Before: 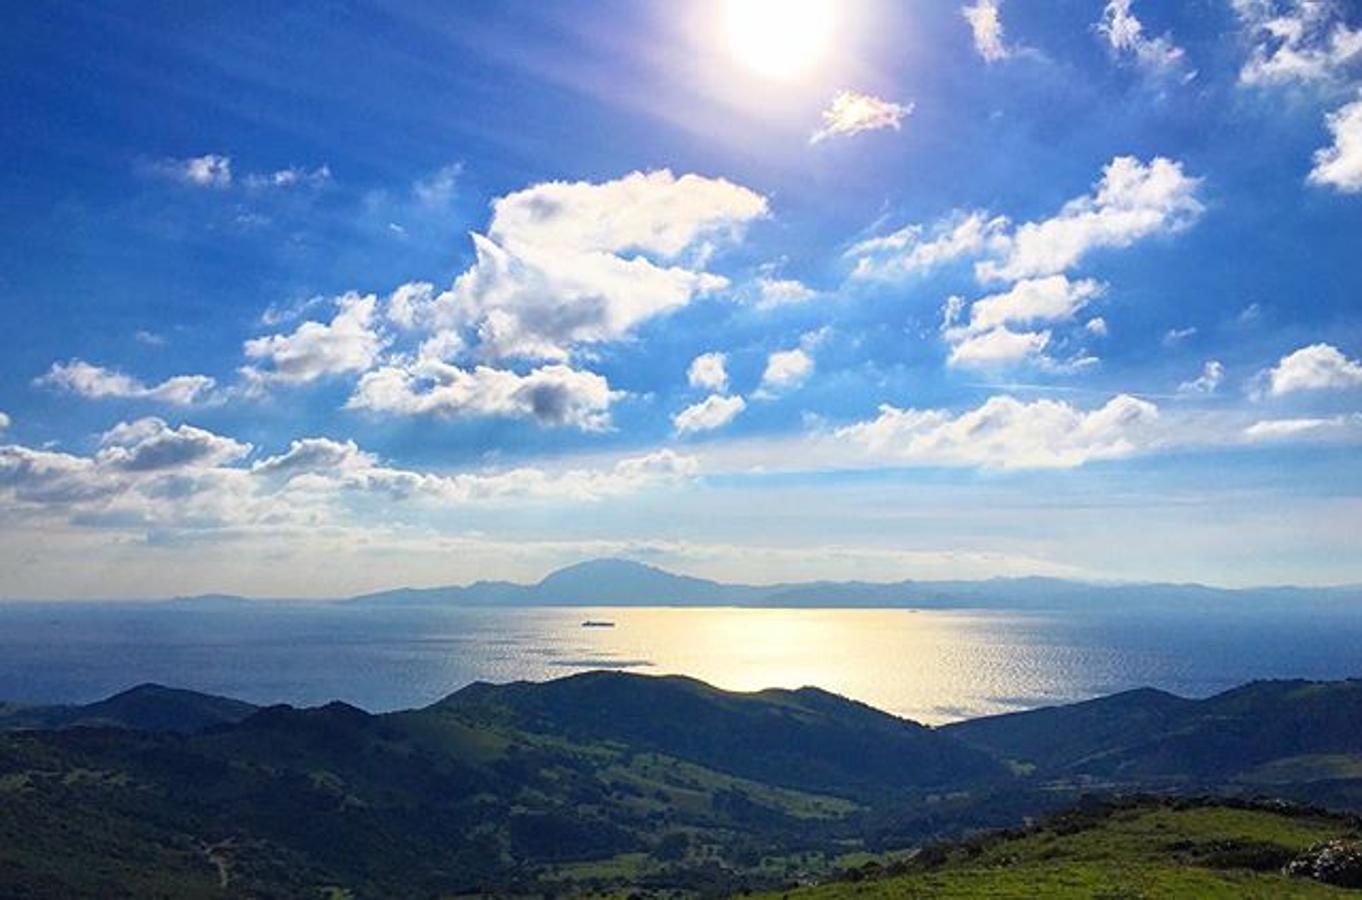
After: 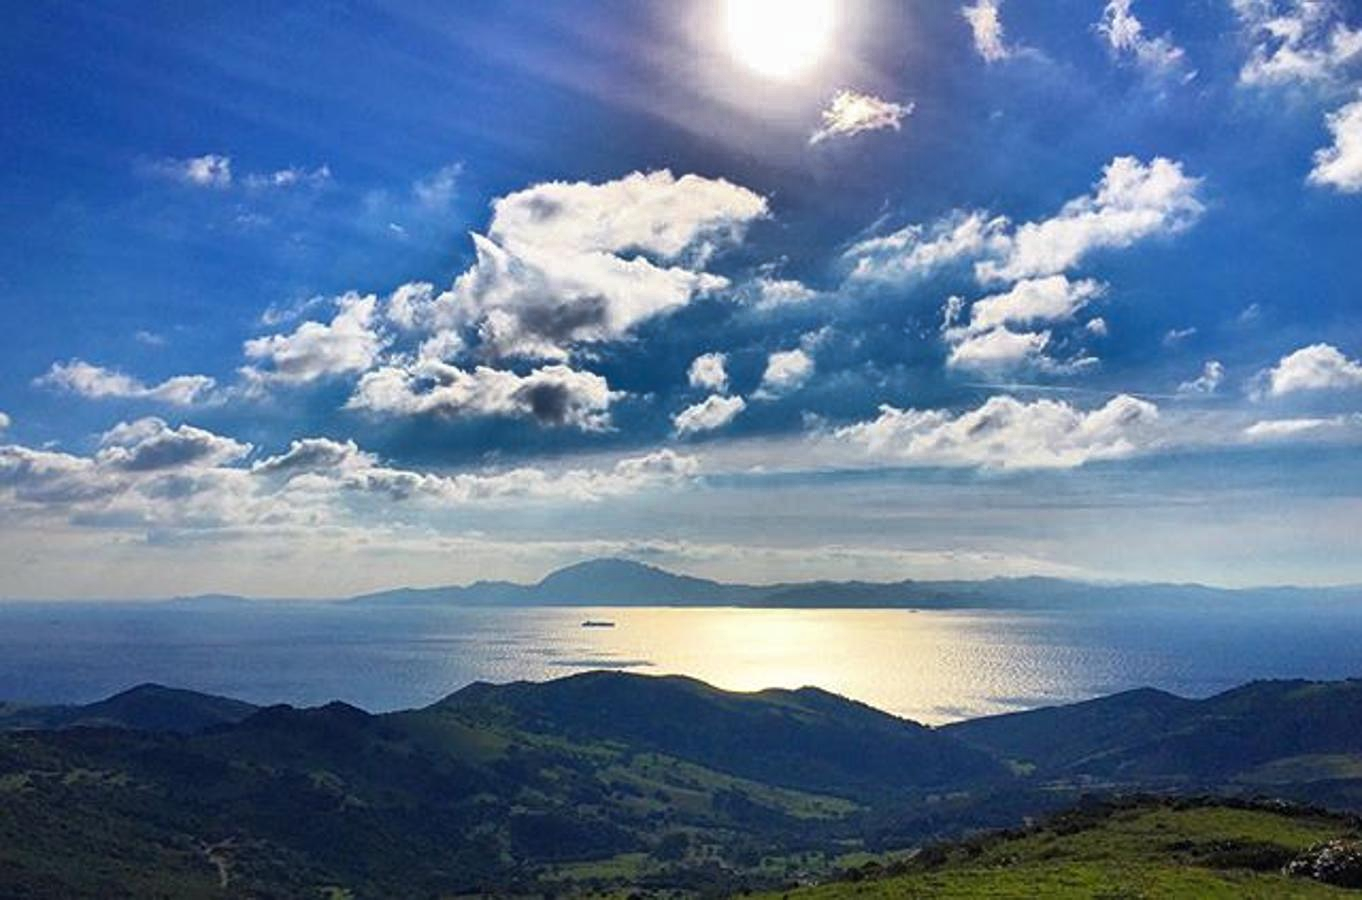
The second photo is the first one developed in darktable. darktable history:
shadows and highlights: shadows 21.04, highlights -82.9, shadows color adjustment 99.14%, highlights color adjustment 0.039%, soften with gaussian
